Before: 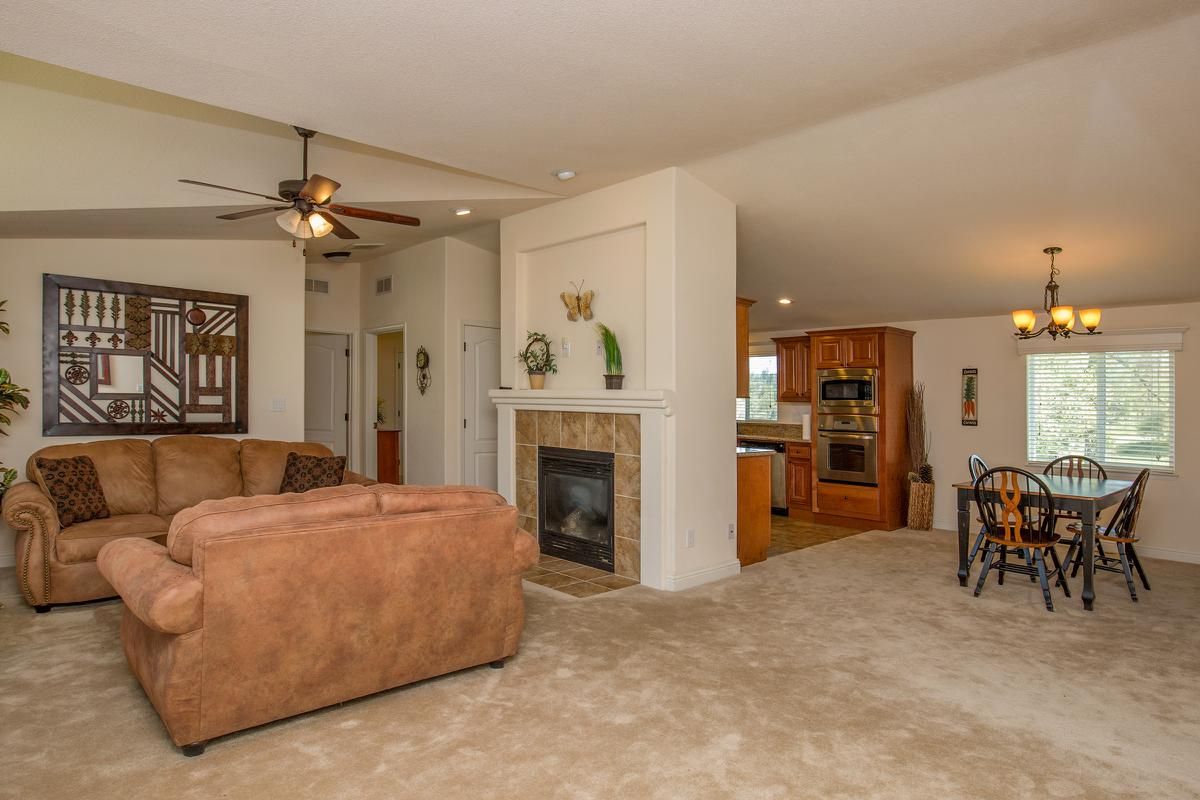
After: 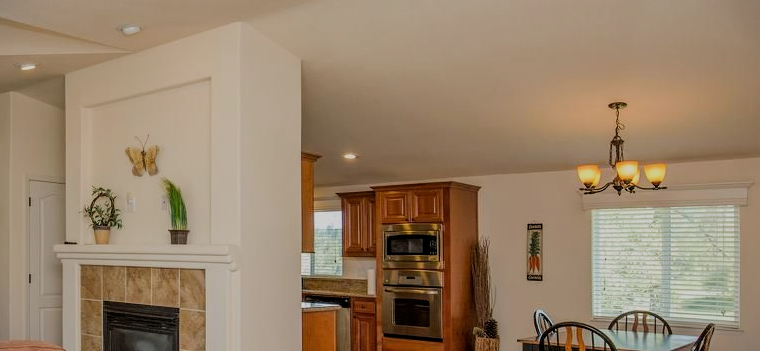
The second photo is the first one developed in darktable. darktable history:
filmic rgb: black relative exposure -7.32 EV, white relative exposure 5.06 EV, threshold 5.95 EV, hardness 3.21, enable highlight reconstruction true
vignetting: fall-off start 100.79%, width/height ratio 1.31, dithering 16-bit output
crop: left 36.25%, top 18.171%, right 0.388%, bottom 37.944%
